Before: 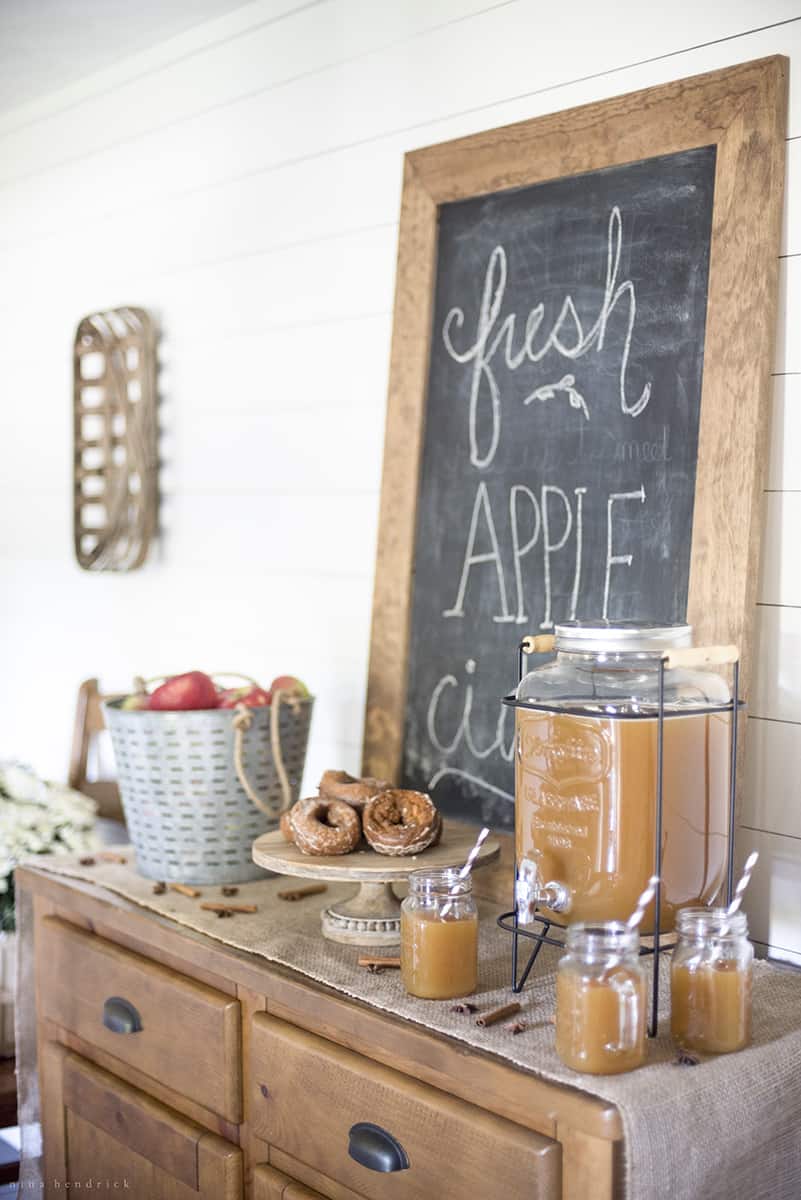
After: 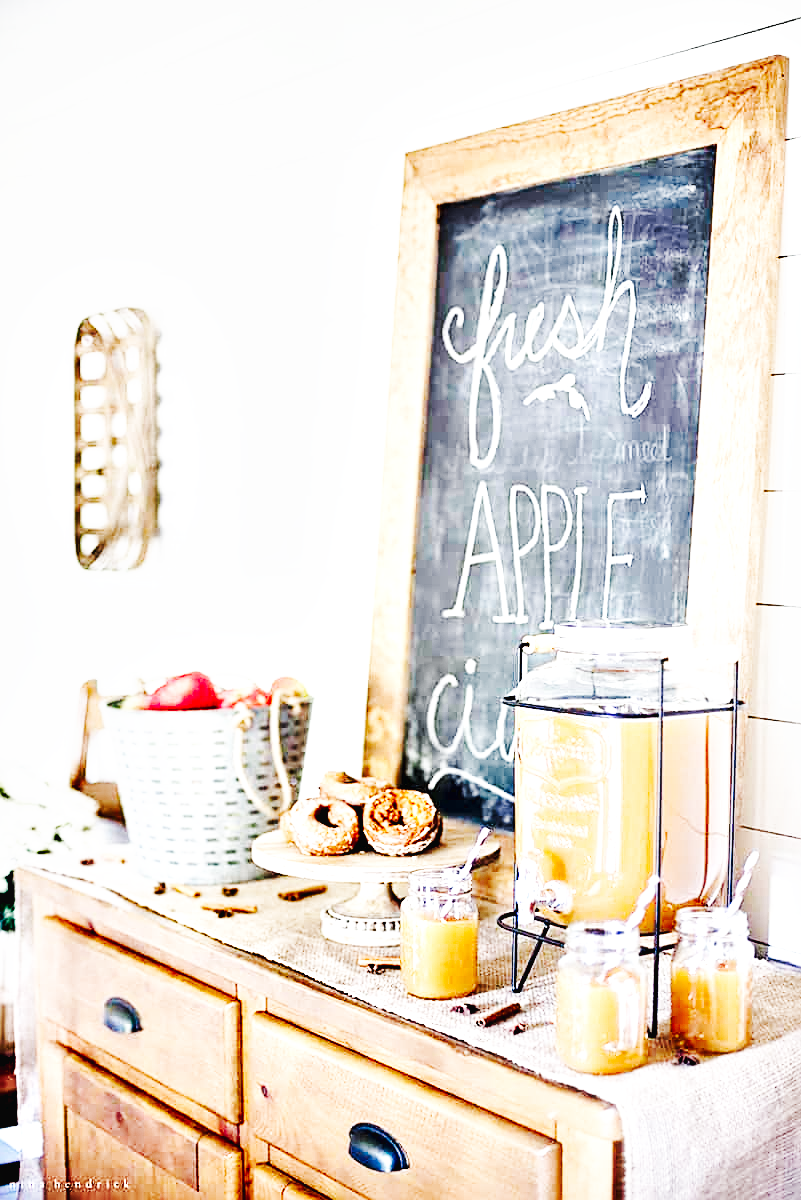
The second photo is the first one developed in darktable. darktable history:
contrast equalizer: octaves 7, y [[0.6 ×6], [0.55 ×6], [0 ×6], [0 ×6], [0 ×6]]
sharpen: on, module defaults
local contrast: mode bilateral grid, contrast 20, coarseness 49, detail 130%, midtone range 0.2
exposure: black level correction 0.001, exposure 0.499 EV, compensate highlight preservation false
tone curve: curves: ch0 [(0, 0) (0.071, 0.06) (0.253, 0.242) (0.437, 0.498) (0.55, 0.644) (0.657, 0.749) (0.823, 0.876) (1, 0.99)]; ch1 [(0, 0) (0.346, 0.307) (0.408, 0.369) (0.453, 0.457) (0.476, 0.489) (0.502, 0.493) (0.521, 0.515) (0.537, 0.531) (0.612, 0.641) (0.676, 0.728) (1, 1)]; ch2 [(0, 0) (0.346, 0.34) (0.434, 0.46) (0.485, 0.494) (0.5, 0.494) (0.511, 0.504) (0.537, 0.551) (0.579, 0.599) (0.625, 0.686) (1, 1)], preserve colors none
base curve: curves: ch0 [(0, 0.003) (0.001, 0.002) (0.006, 0.004) (0.02, 0.022) (0.048, 0.086) (0.094, 0.234) (0.162, 0.431) (0.258, 0.629) (0.385, 0.8) (0.548, 0.918) (0.751, 0.988) (1, 1)], preserve colors none
